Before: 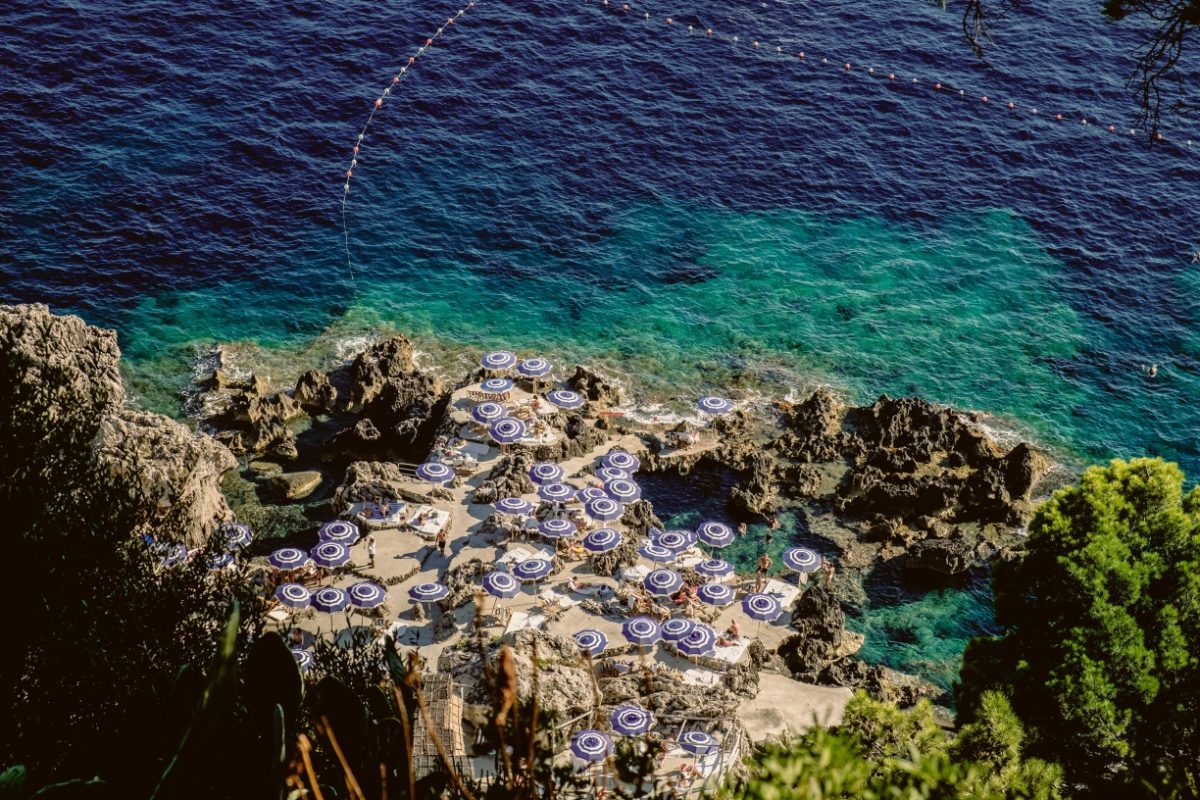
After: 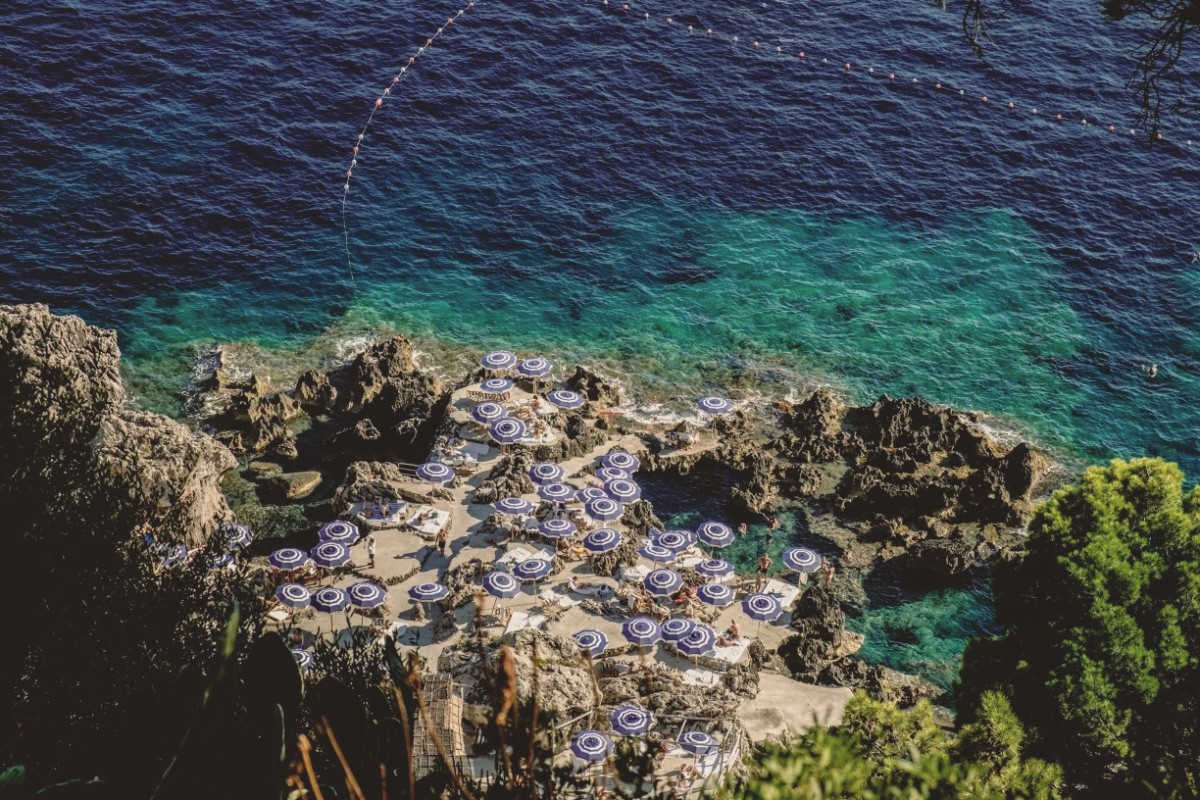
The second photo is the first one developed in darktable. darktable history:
local contrast: highlights 101%, shadows 103%, detail 119%, midtone range 0.2
contrast brightness saturation: saturation -0.052
exposure: black level correction -0.014, exposure -0.192 EV, compensate exposure bias true, compensate highlight preservation false
